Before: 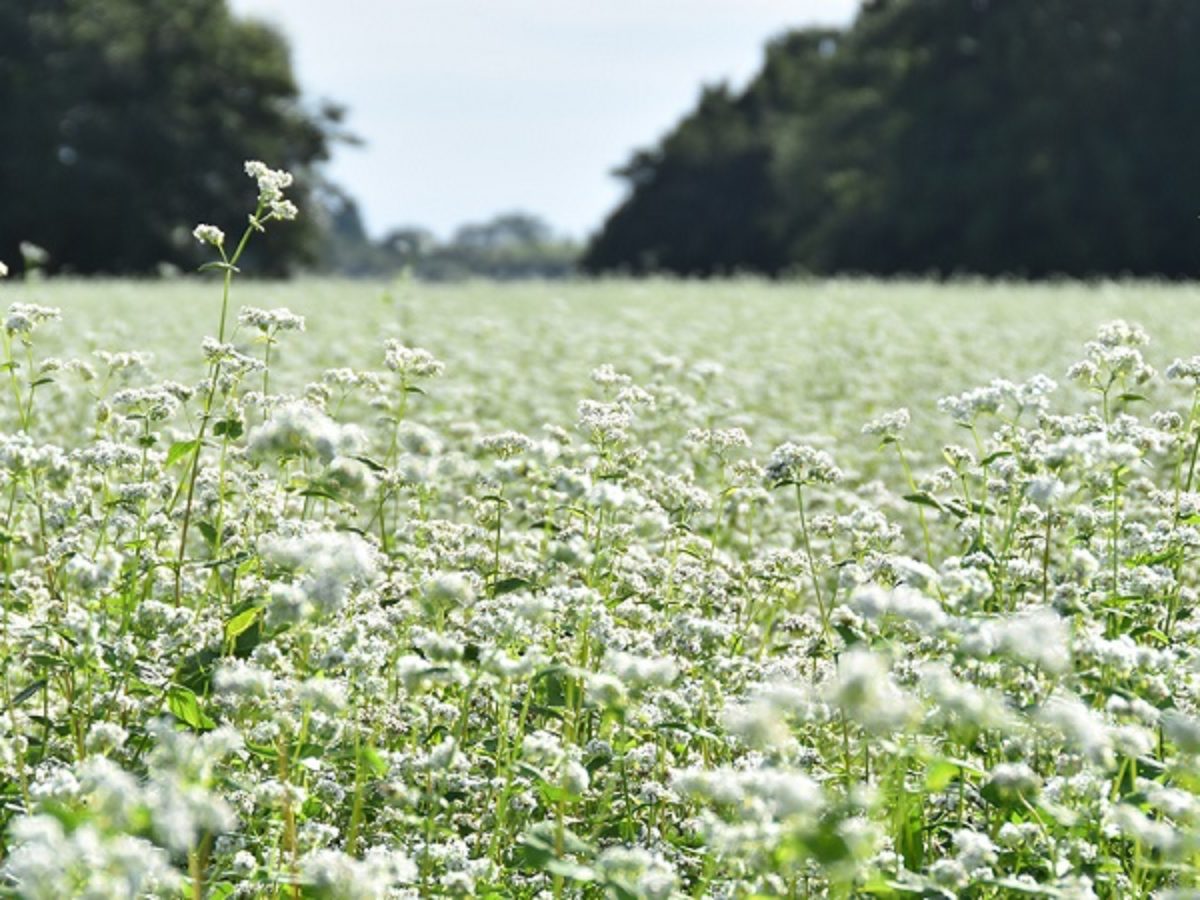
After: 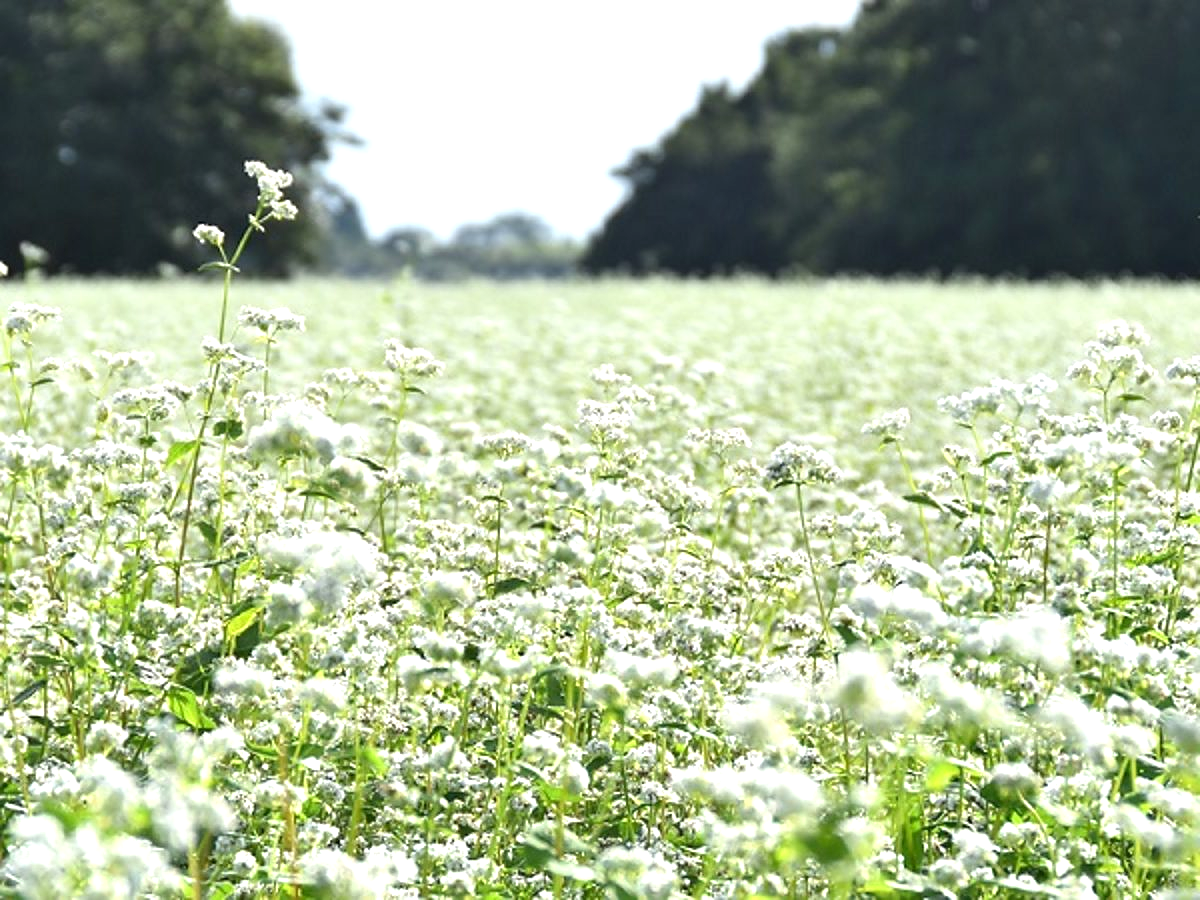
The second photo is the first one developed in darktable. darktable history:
exposure: black level correction 0.001, exposure 0.499 EV, compensate highlight preservation false
sharpen: radius 0.981, amount 0.614
